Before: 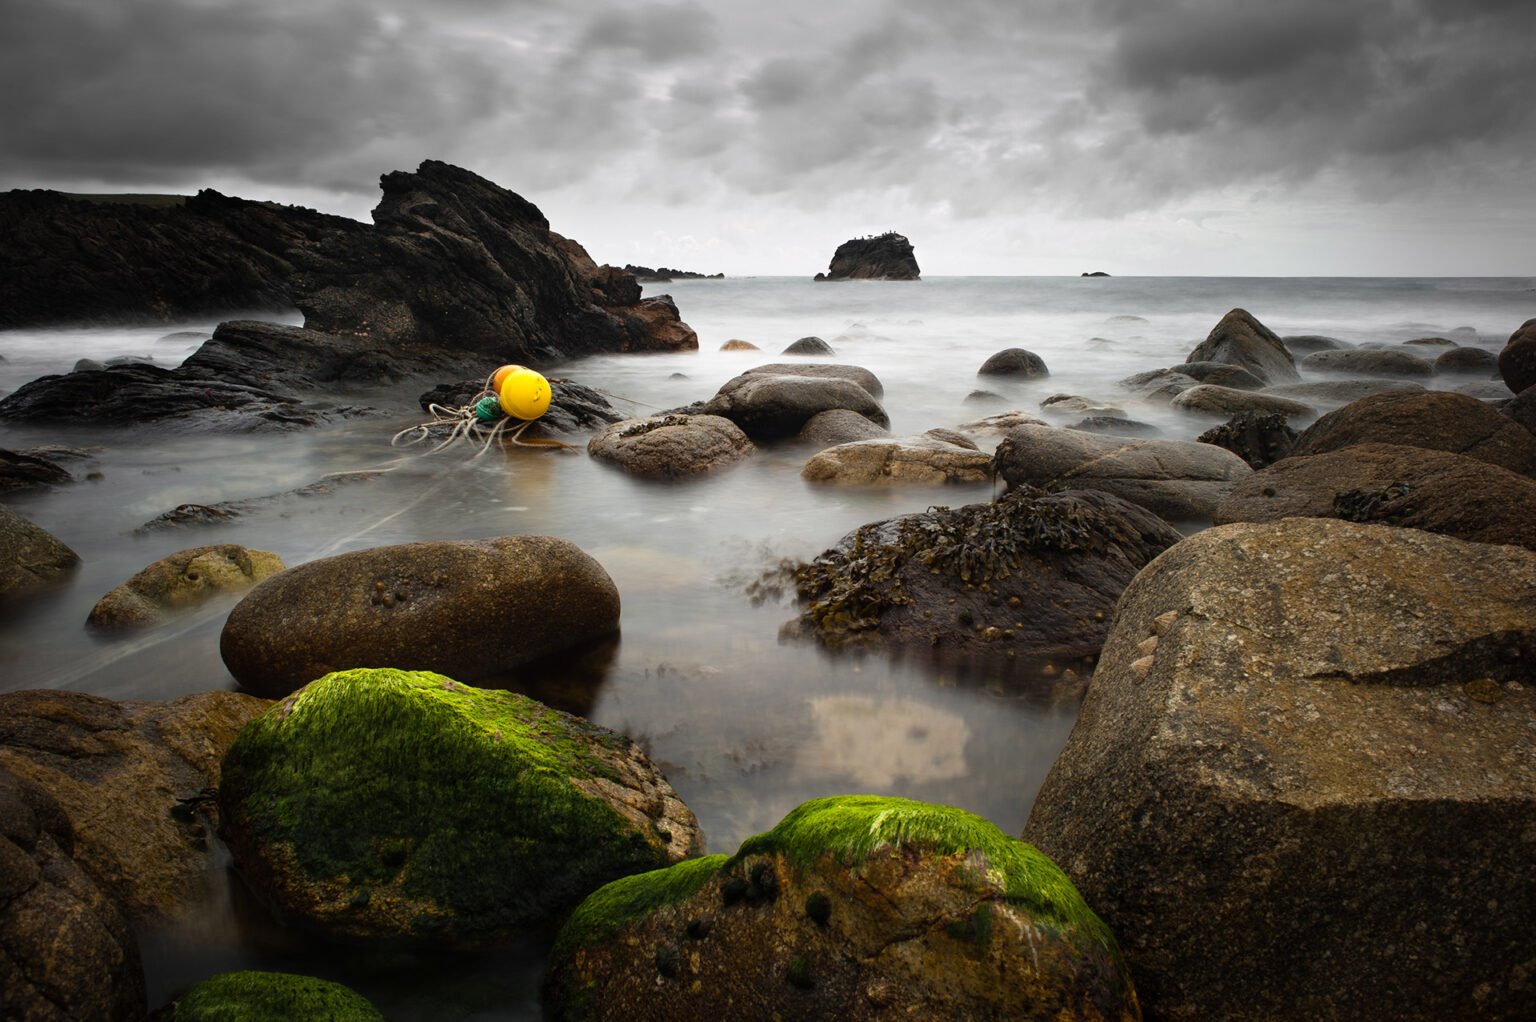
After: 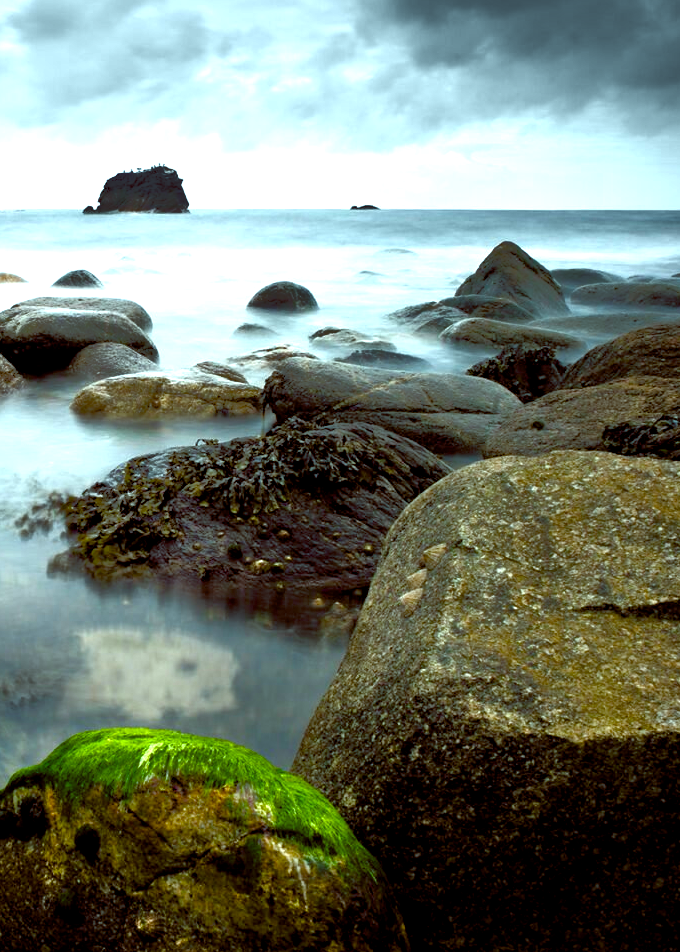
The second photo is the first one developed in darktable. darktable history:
crop: left 47.628%, top 6.643%, right 7.874%
tone equalizer: -8 EV -0.528 EV, -7 EV -0.319 EV, -6 EV -0.083 EV, -5 EV 0.413 EV, -4 EV 0.985 EV, -3 EV 0.791 EV, -2 EV -0.01 EV, -1 EV 0.14 EV, +0 EV -0.012 EV, smoothing 1
color balance rgb: shadows lift › luminance -7.7%, shadows lift › chroma 2.13%, shadows lift › hue 200.79°, power › luminance -7.77%, power › chroma 2.27%, power › hue 220.69°, highlights gain › luminance 15.15%, highlights gain › chroma 4%, highlights gain › hue 209.35°, global offset › luminance -0.21%, global offset › chroma 0.27%, perceptual saturation grading › global saturation 24.42%, perceptual saturation grading › highlights -24.42%, perceptual saturation grading › mid-tones 24.42%, perceptual saturation grading › shadows 40%, perceptual brilliance grading › global brilliance -5%, perceptual brilliance grading › highlights 24.42%, perceptual brilliance grading › mid-tones 7%, perceptual brilliance grading › shadows -5%
